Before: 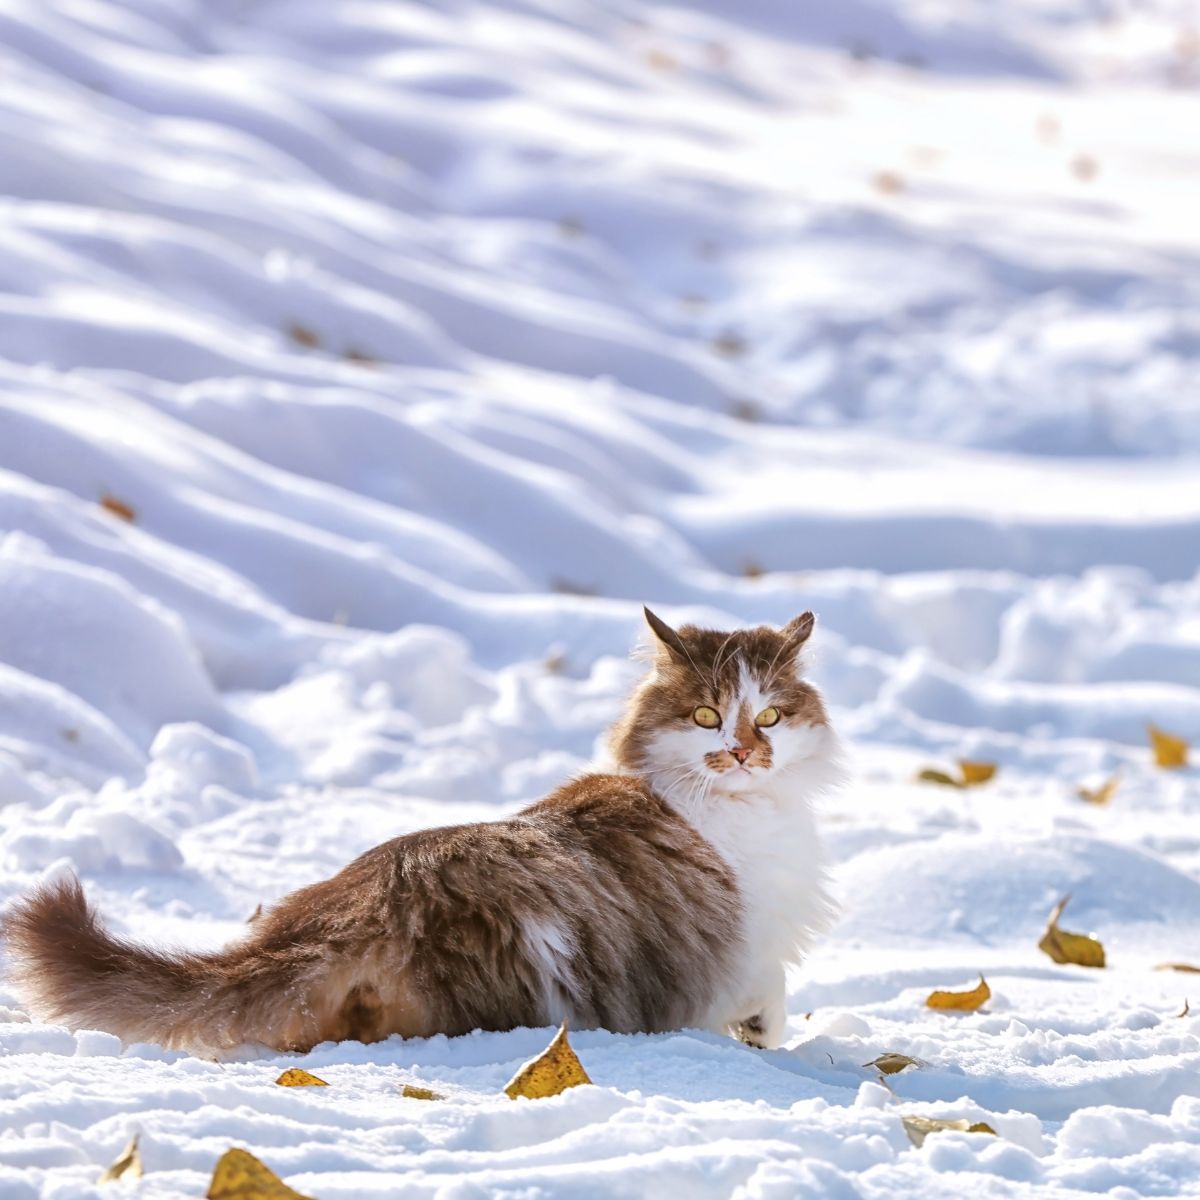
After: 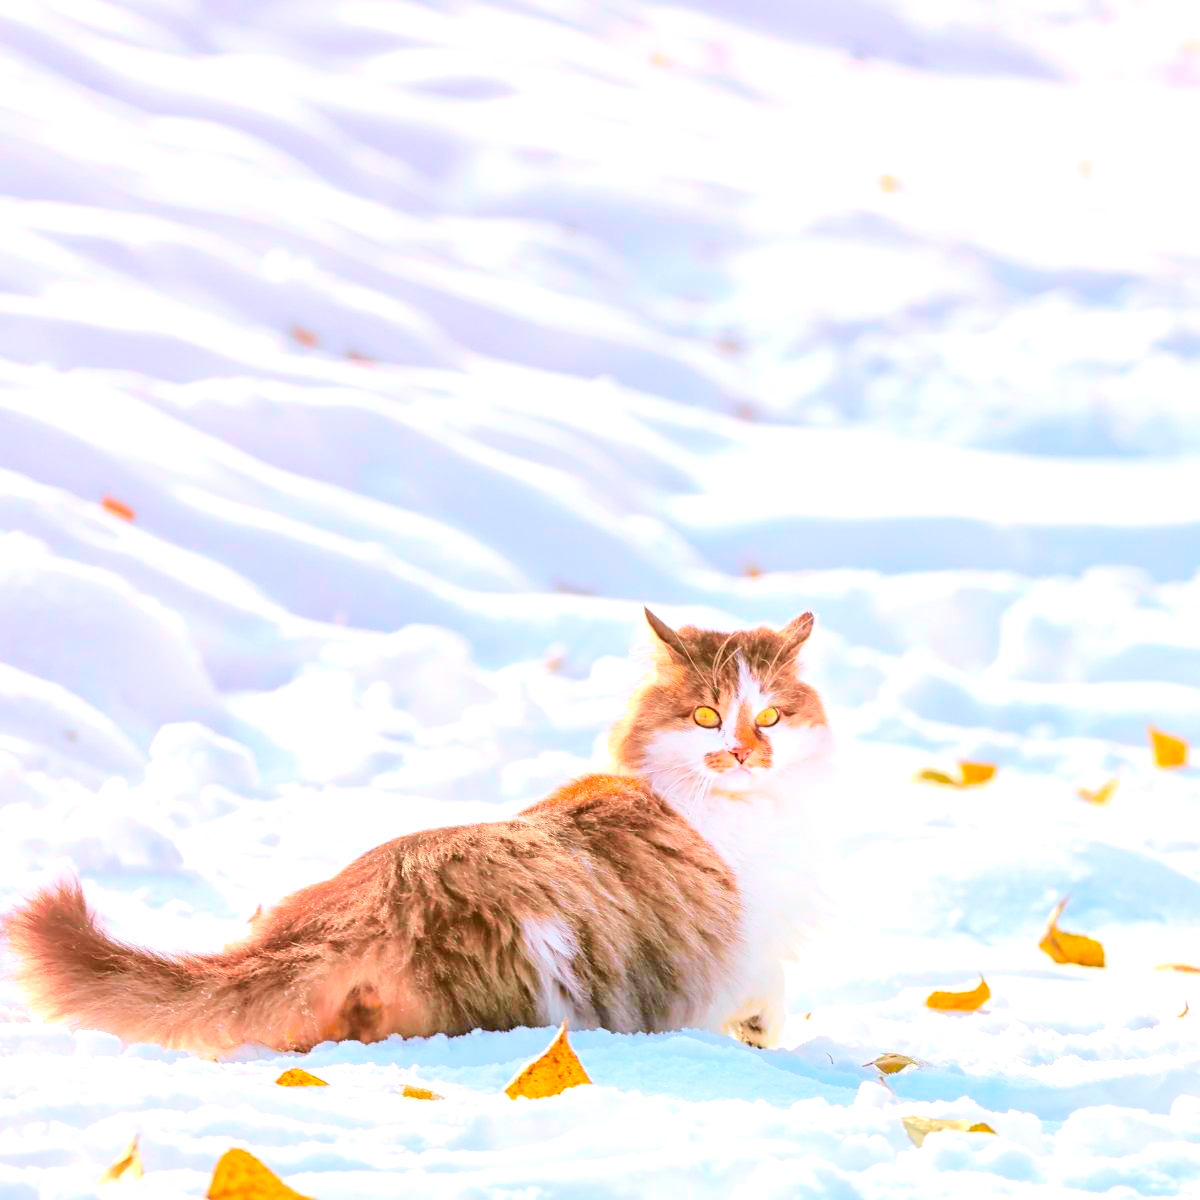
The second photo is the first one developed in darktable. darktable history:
tone curve: curves: ch0 [(0, 0.018) (0.036, 0.038) (0.15, 0.131) (0.27, 0.247) (0.528, 0.554) (0.761, 0.761) (1, 0.919)]; ch1 [(0, 0) (0.179, 0.173) (0.322, 0.32) (0.429, 0.431) (0.502, 0.5) (0.519, 0.522) (0.562, 0.588) (0.625, 0.67) (0.711, 0.745) (1, 1)]; ch2 [(0, 0) (0.29, 0.295) (0.404, 0.436) (0.497, 0.499) (0.521, 0.523) (0.561, 0.605) (0.657, 0.655) (0.712, 0.764) (1, 1)], color space Lab, independent channels
exposure: black level correction 0, exposure 1.199 EV, compensate highlight preservation false
tone equalizer: on, module defaults
contrast brightness saturation: contrast 0.069, brightness 0.171, saturation 0.411
